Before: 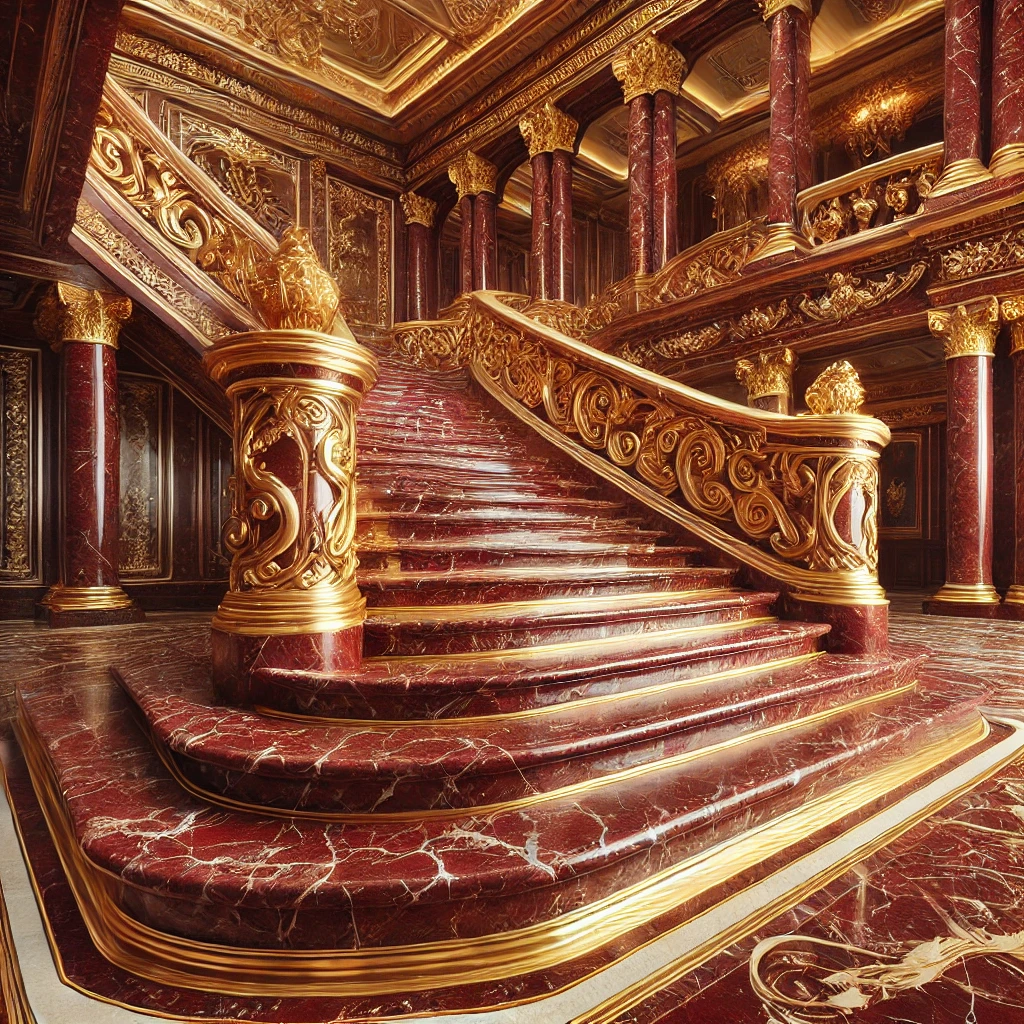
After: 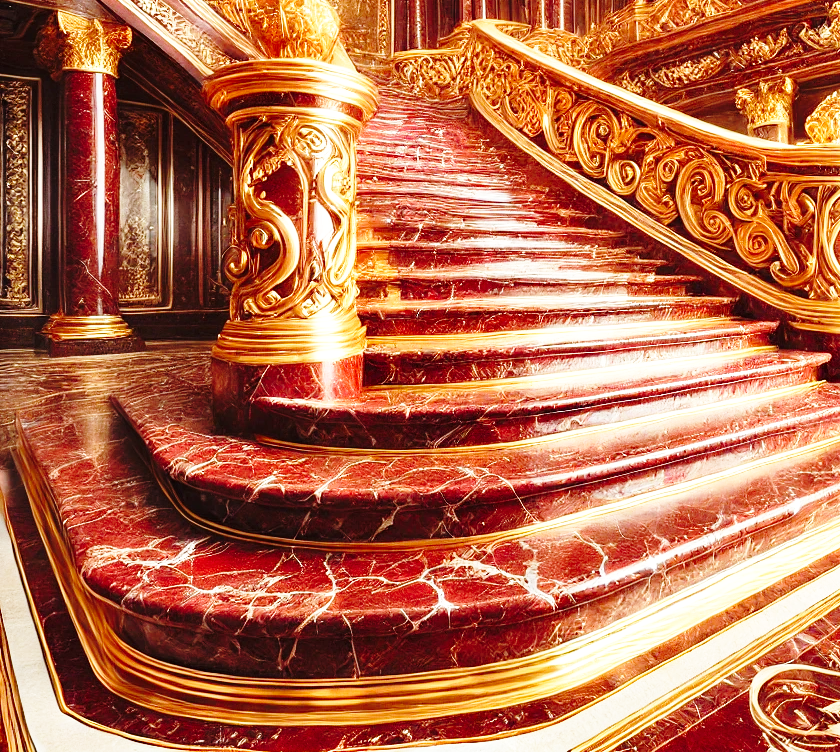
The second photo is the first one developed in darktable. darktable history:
base curve: curves: ch0 [(0, 0) (0.028, 0.03) (0.105, 0.232) (0.387, 0.748) (0.754, 0.968) (1, 1)], fusion 1, exposure shift 0.576, preserve colors none
crop: top 26.531%, right 17.959%
local contrast: mode bilateral grid, contrast 10, coarseness 25, detail 115%, midtone range 0.2
